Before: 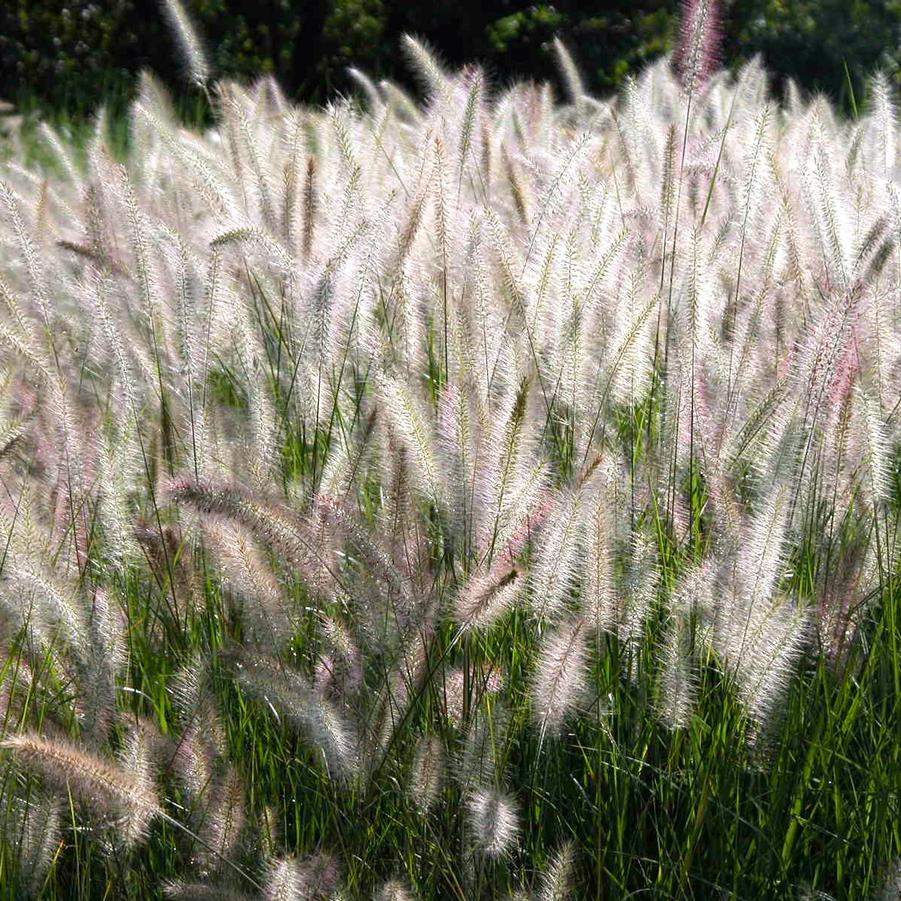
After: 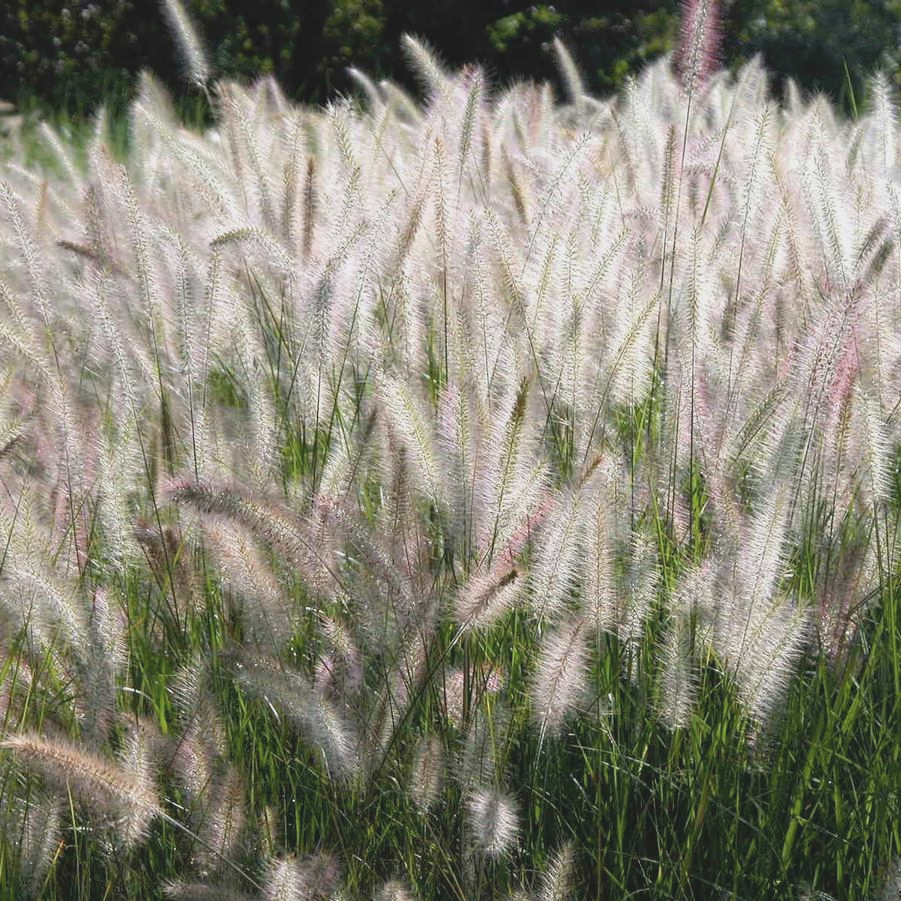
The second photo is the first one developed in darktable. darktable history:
contrast brightness saturation: contrast -0.141, brightness 0.053, saturation -0.137
